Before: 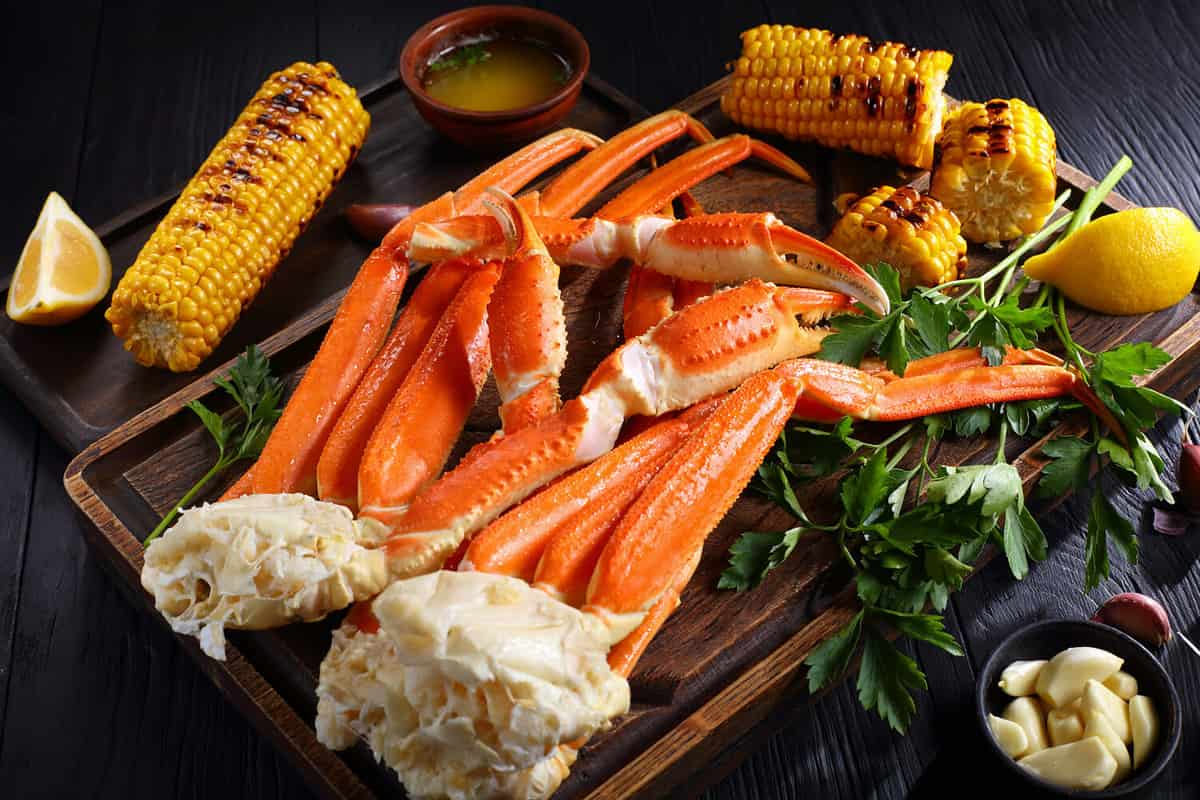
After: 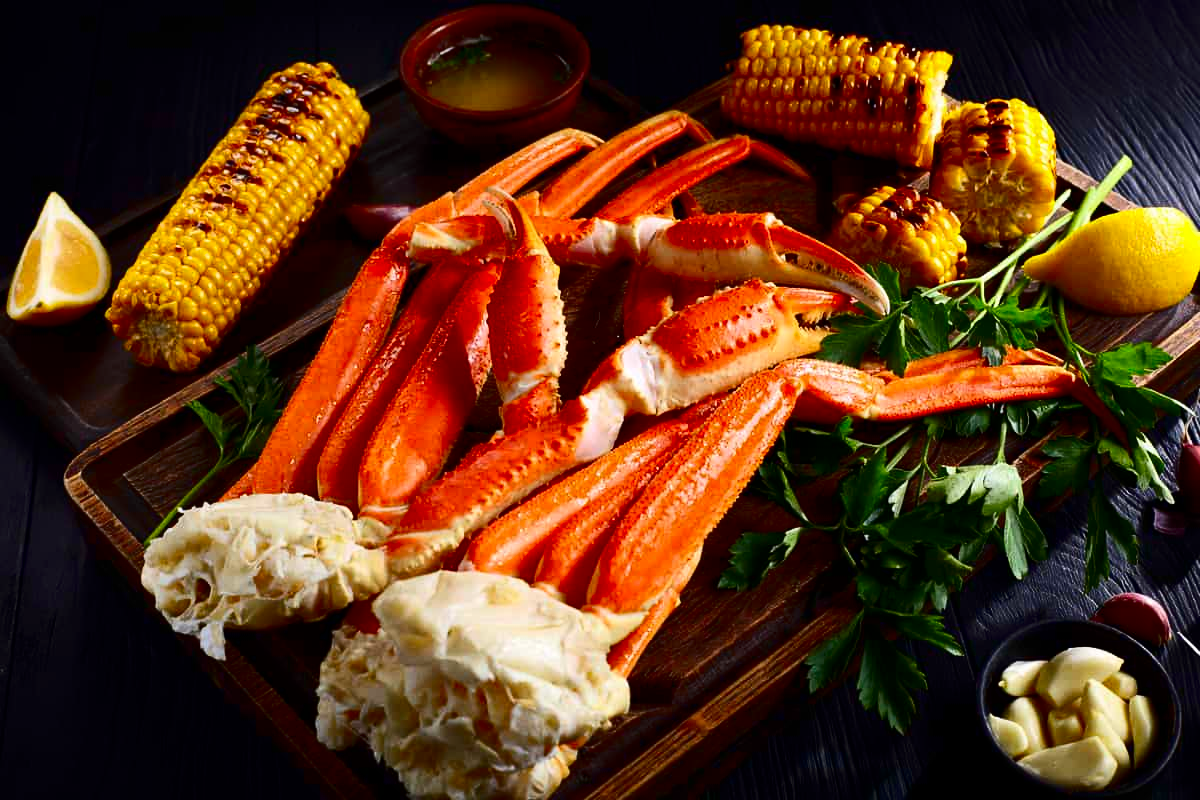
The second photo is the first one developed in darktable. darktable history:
contrast brightness saturation: contrast 0.224, brightness -0.188, saturation 0.241
